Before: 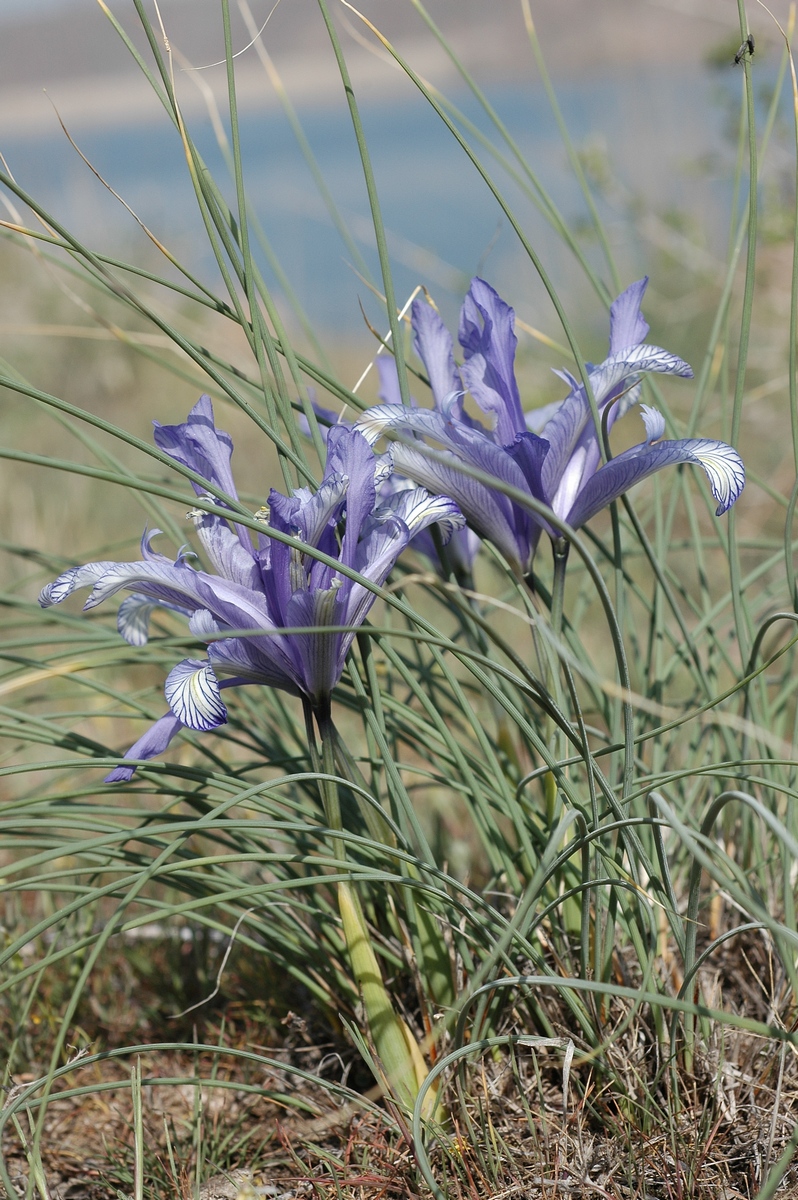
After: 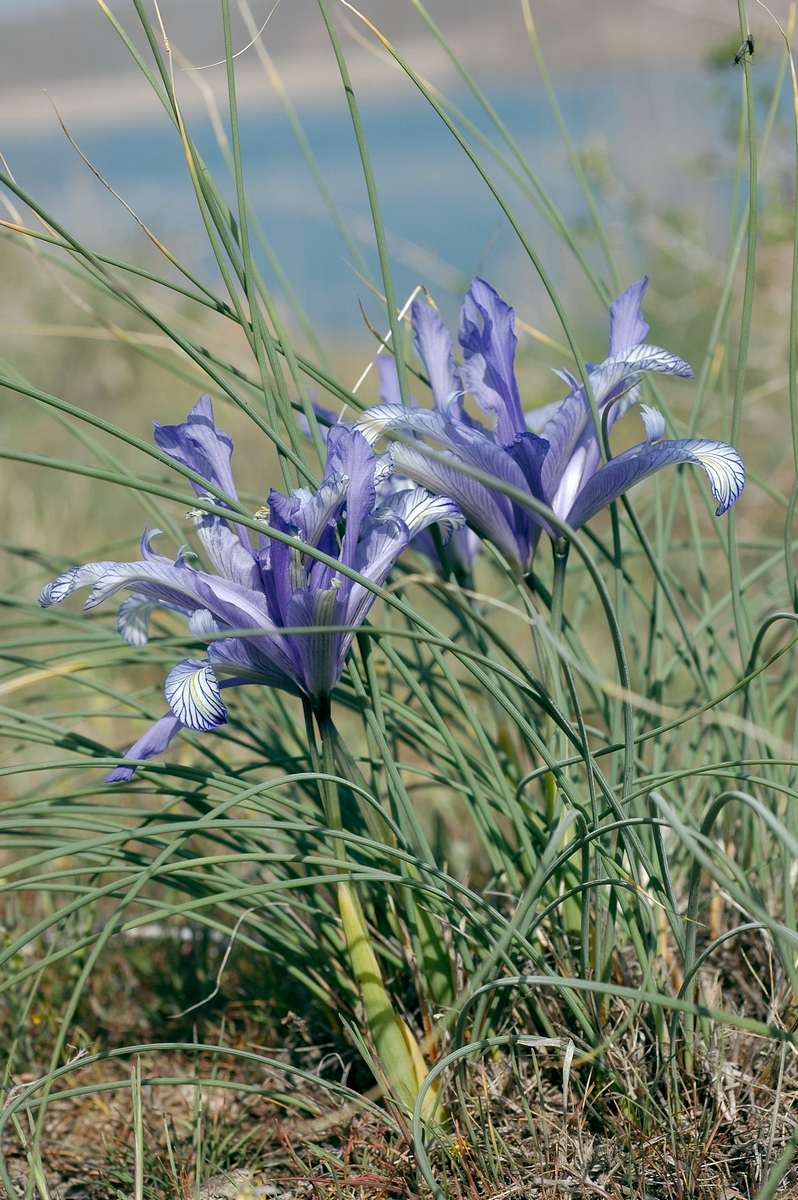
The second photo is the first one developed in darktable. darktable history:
color balance rgb: shadows lift › chroma 2.027%, shadows lift › hue 250.81°, global offset › luminance -0.337%, global offset › chroma 0.109%, global offset › hue 166.1°, linear chroma grading › shadows -3.142%, linear chroma grading › highlights -4.182%, perceptual saturation grading › global saturation 19.913%
